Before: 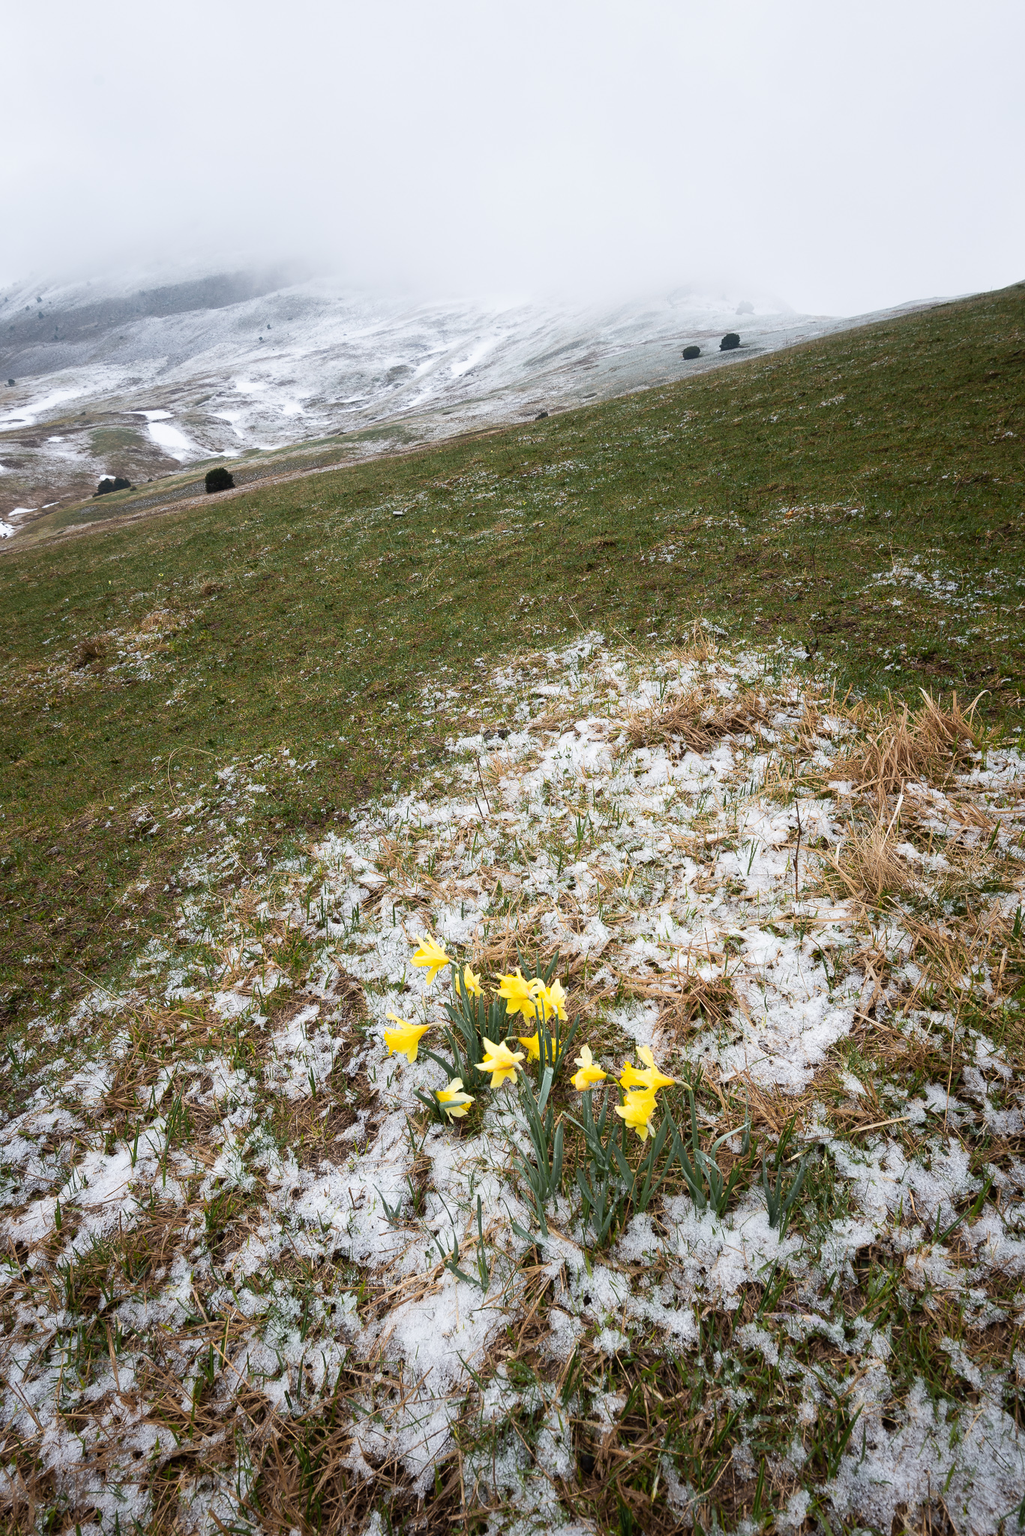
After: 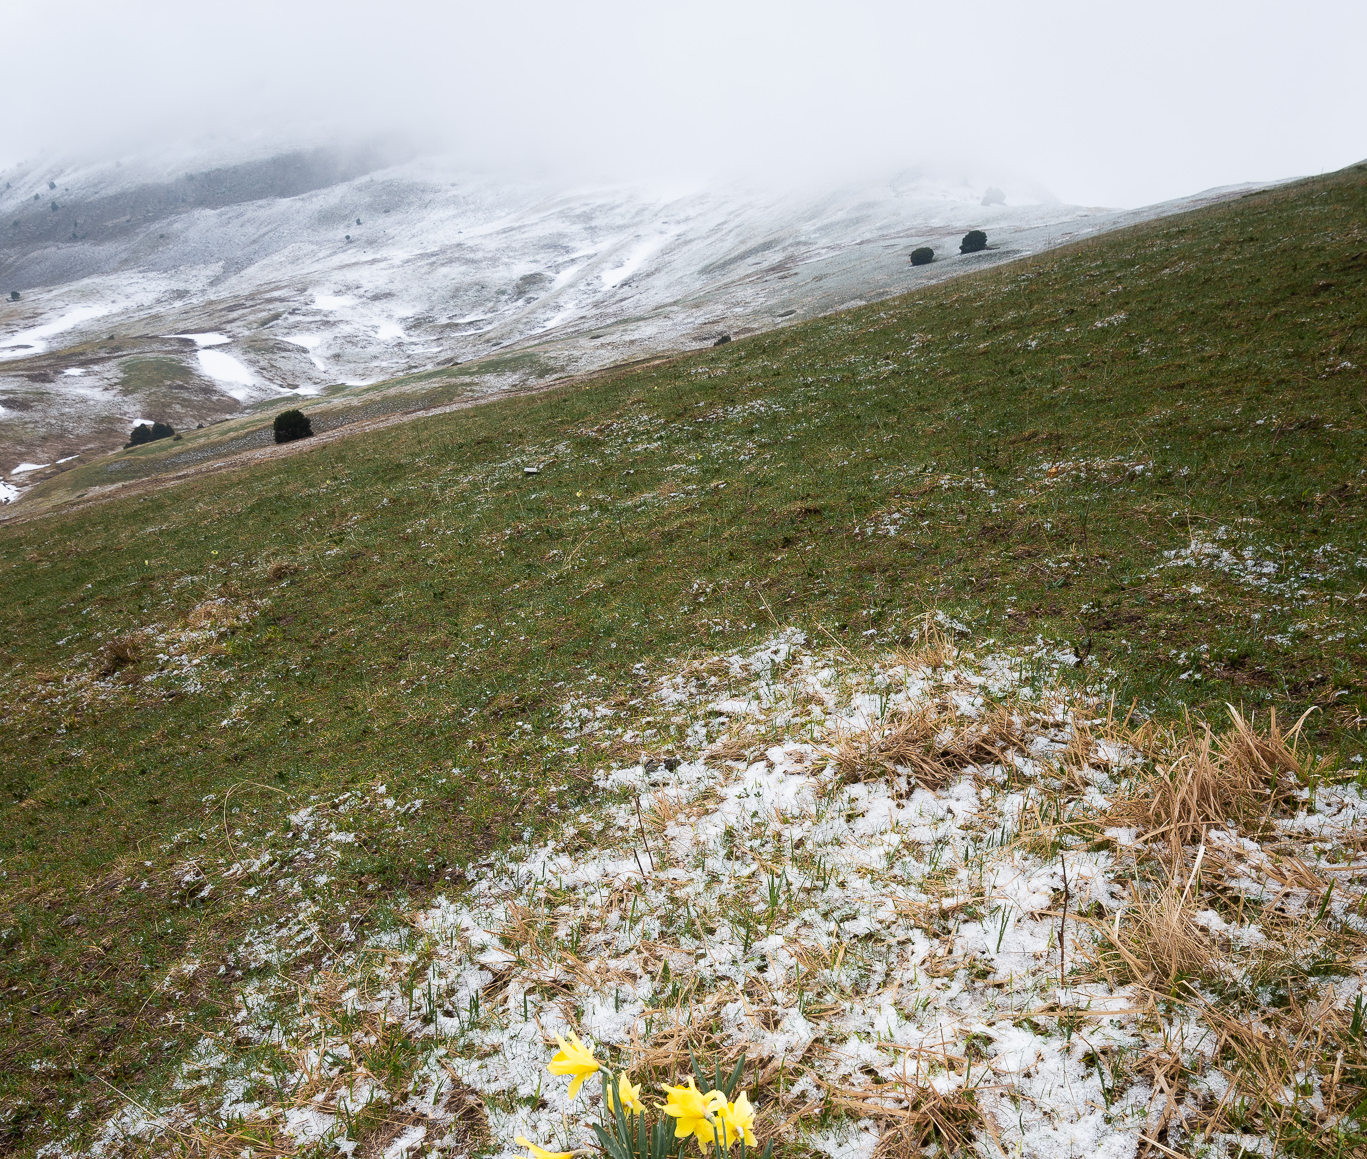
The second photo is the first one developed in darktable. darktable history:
crop and rotate: top 10.497%, bottom 32.865%
